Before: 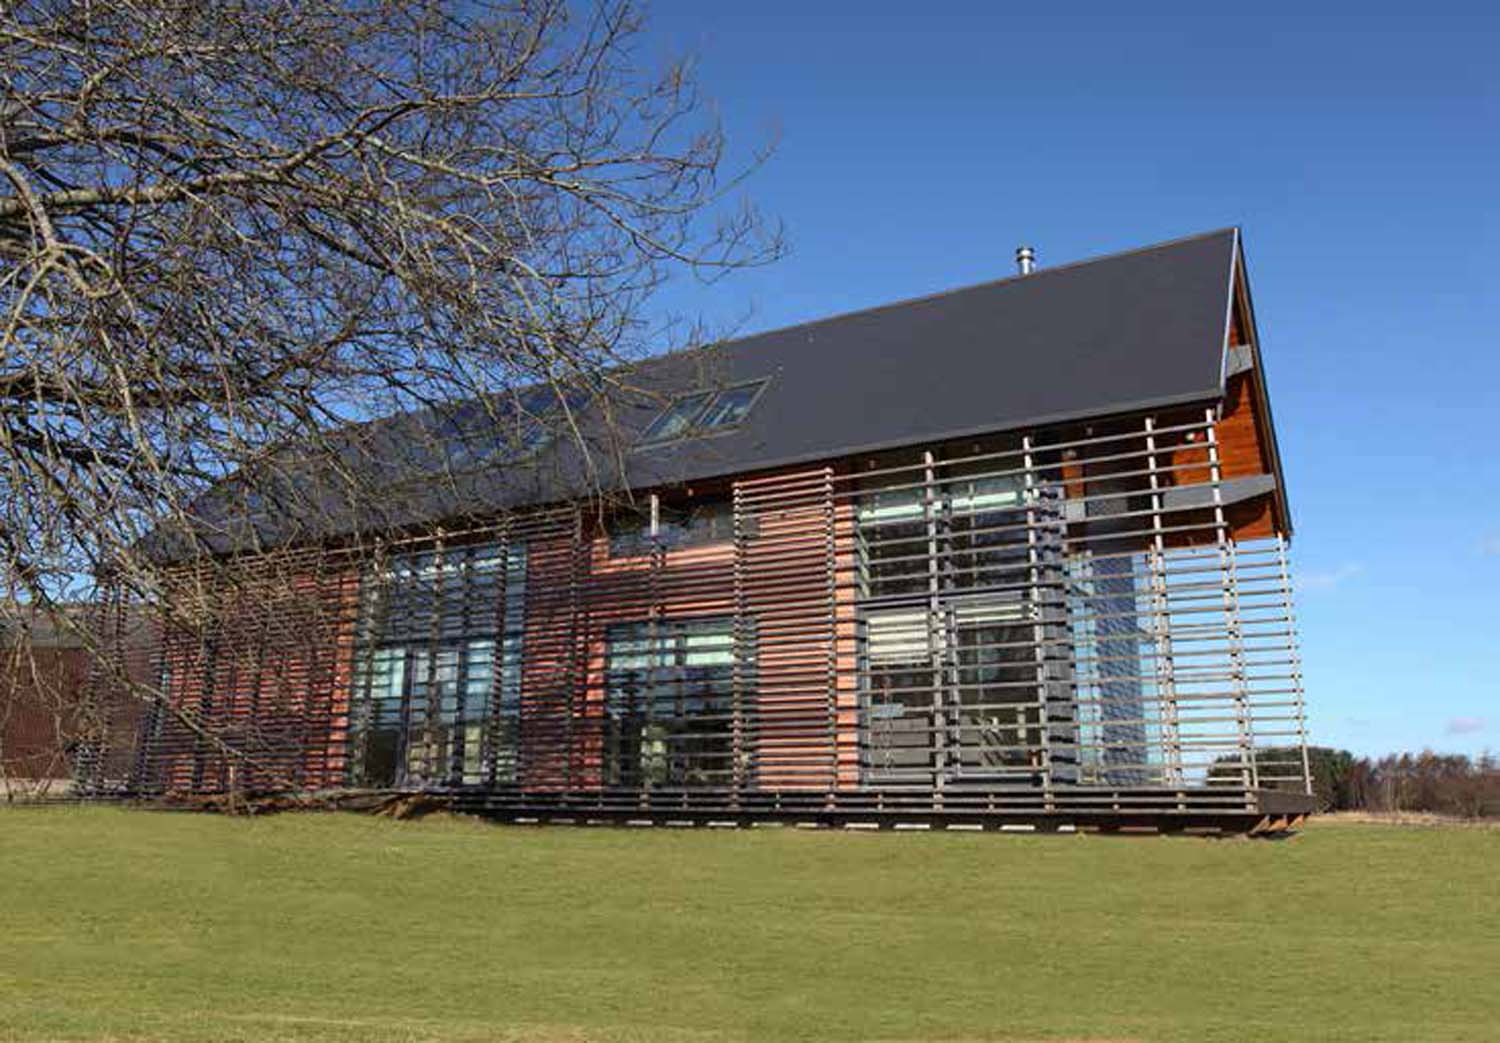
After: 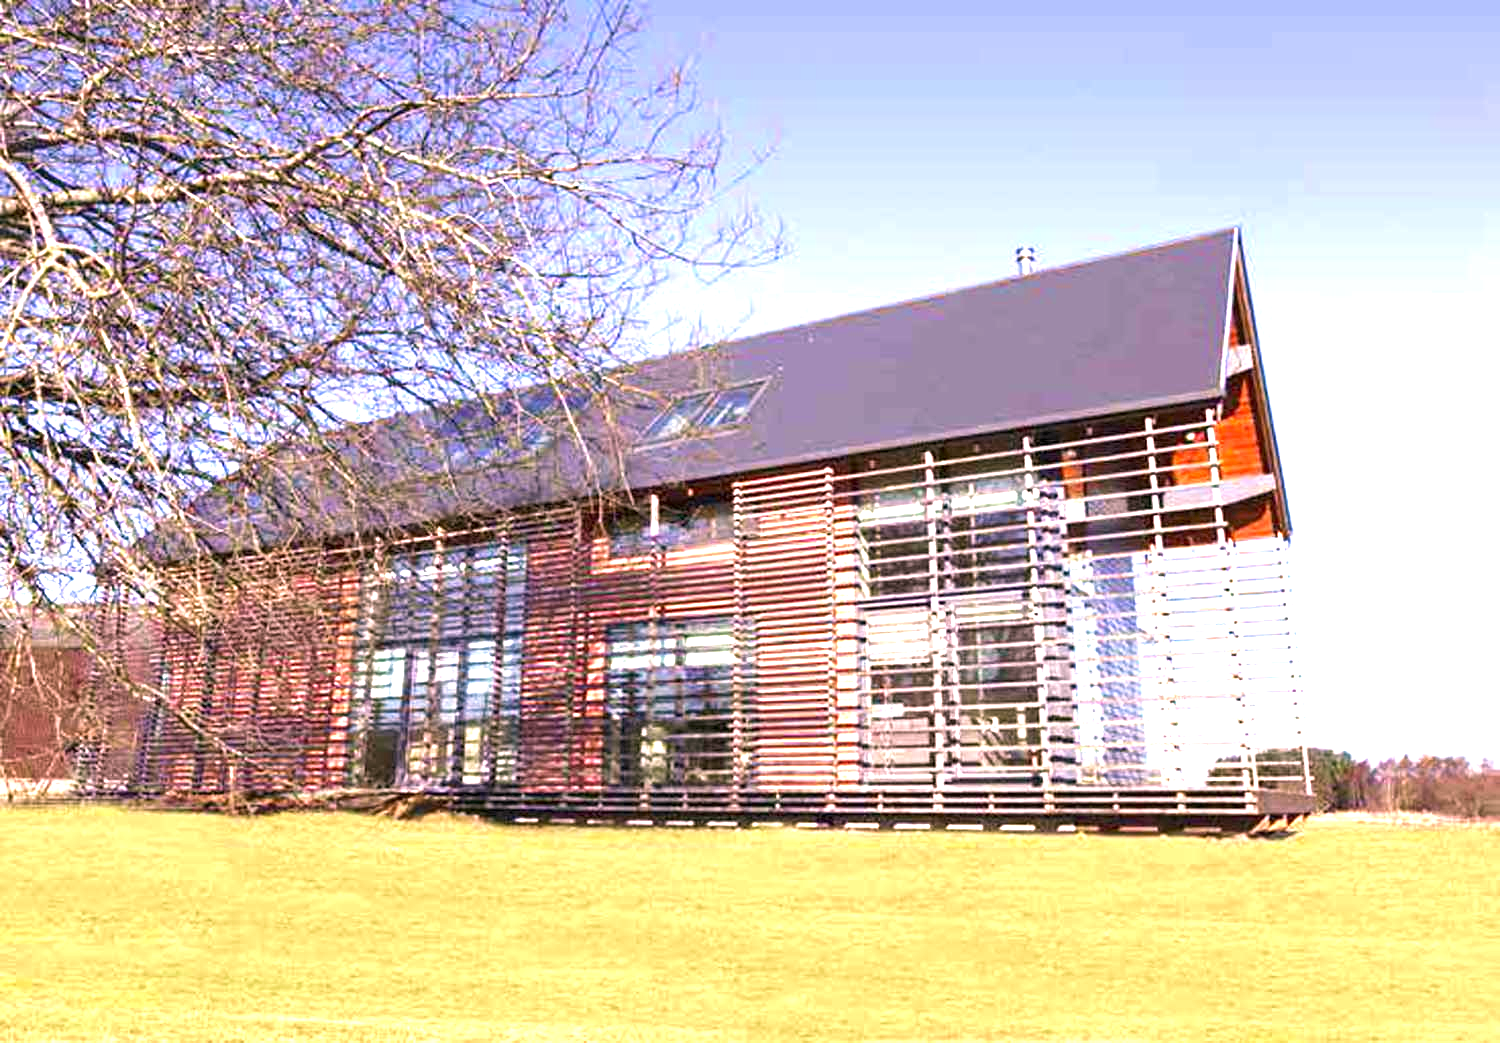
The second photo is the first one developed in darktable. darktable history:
velvia: on, module defaults
exposure: exposure 2 EV, compensate exposure bias true, compensate highlight preservation false
color correction: highlights a* 14.52, highlights b* 4.84
white balance: red 0.974, blue 1.044
